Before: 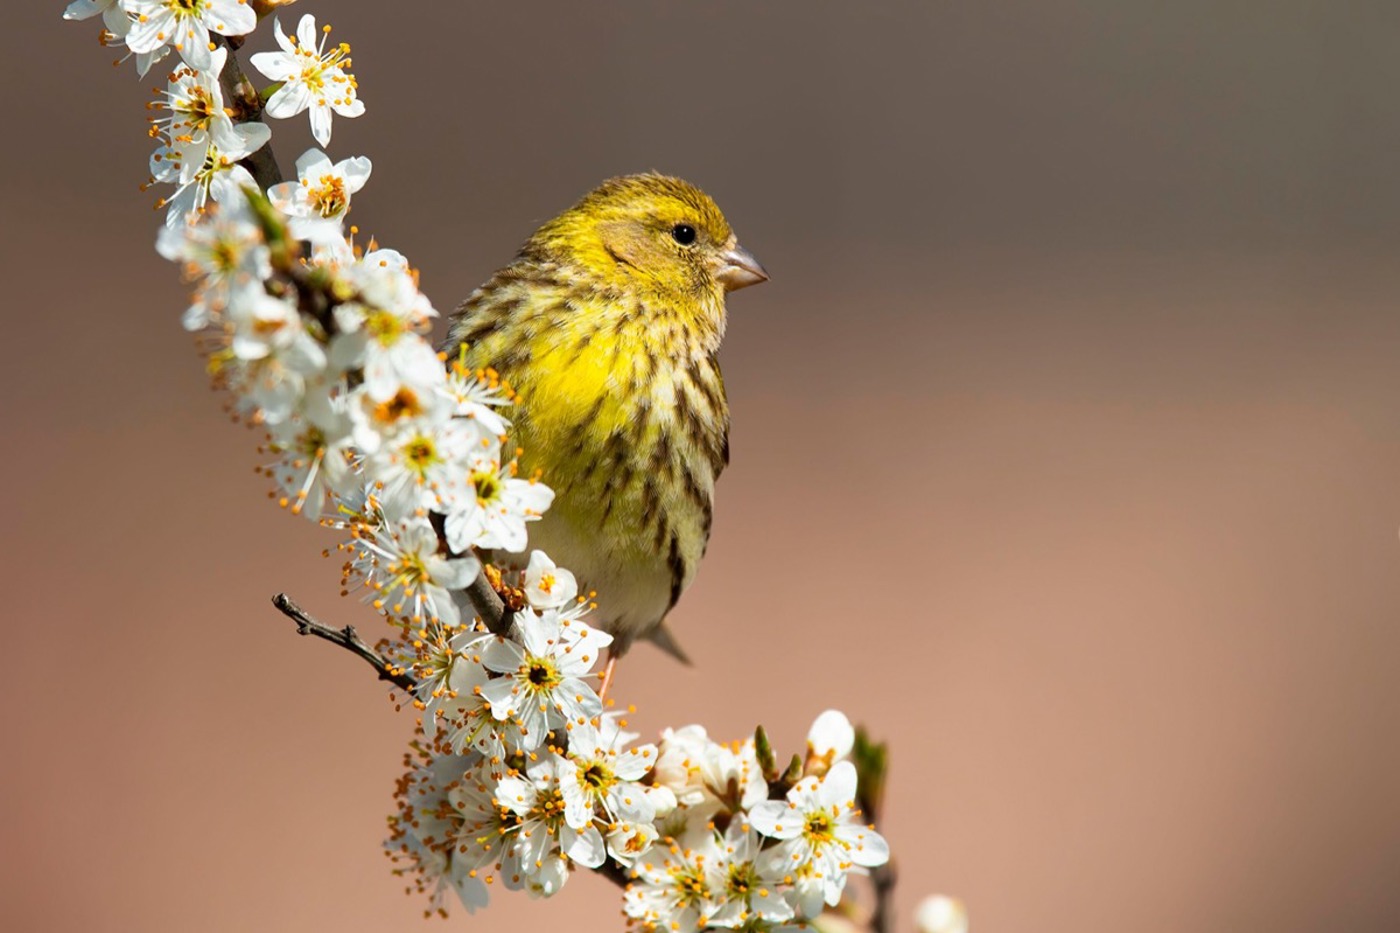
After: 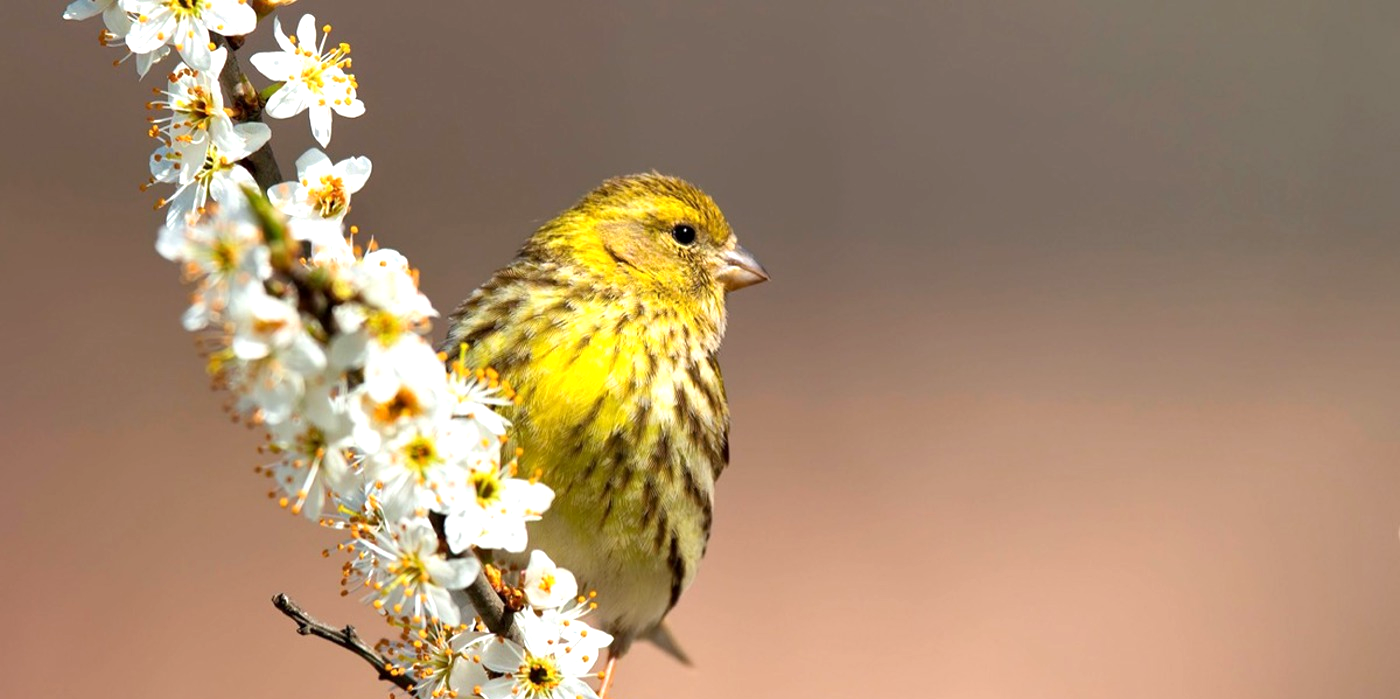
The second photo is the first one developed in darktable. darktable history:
crop: bottom 24.967%
local contrast: mode bilateral grid, contrast 20, coarseness 50, detail 102%, midtone range 0.2
exposure: black level correction 0.001, exposure 0.5 EV, compensate exposure bias true, compensate highlight preservation false
